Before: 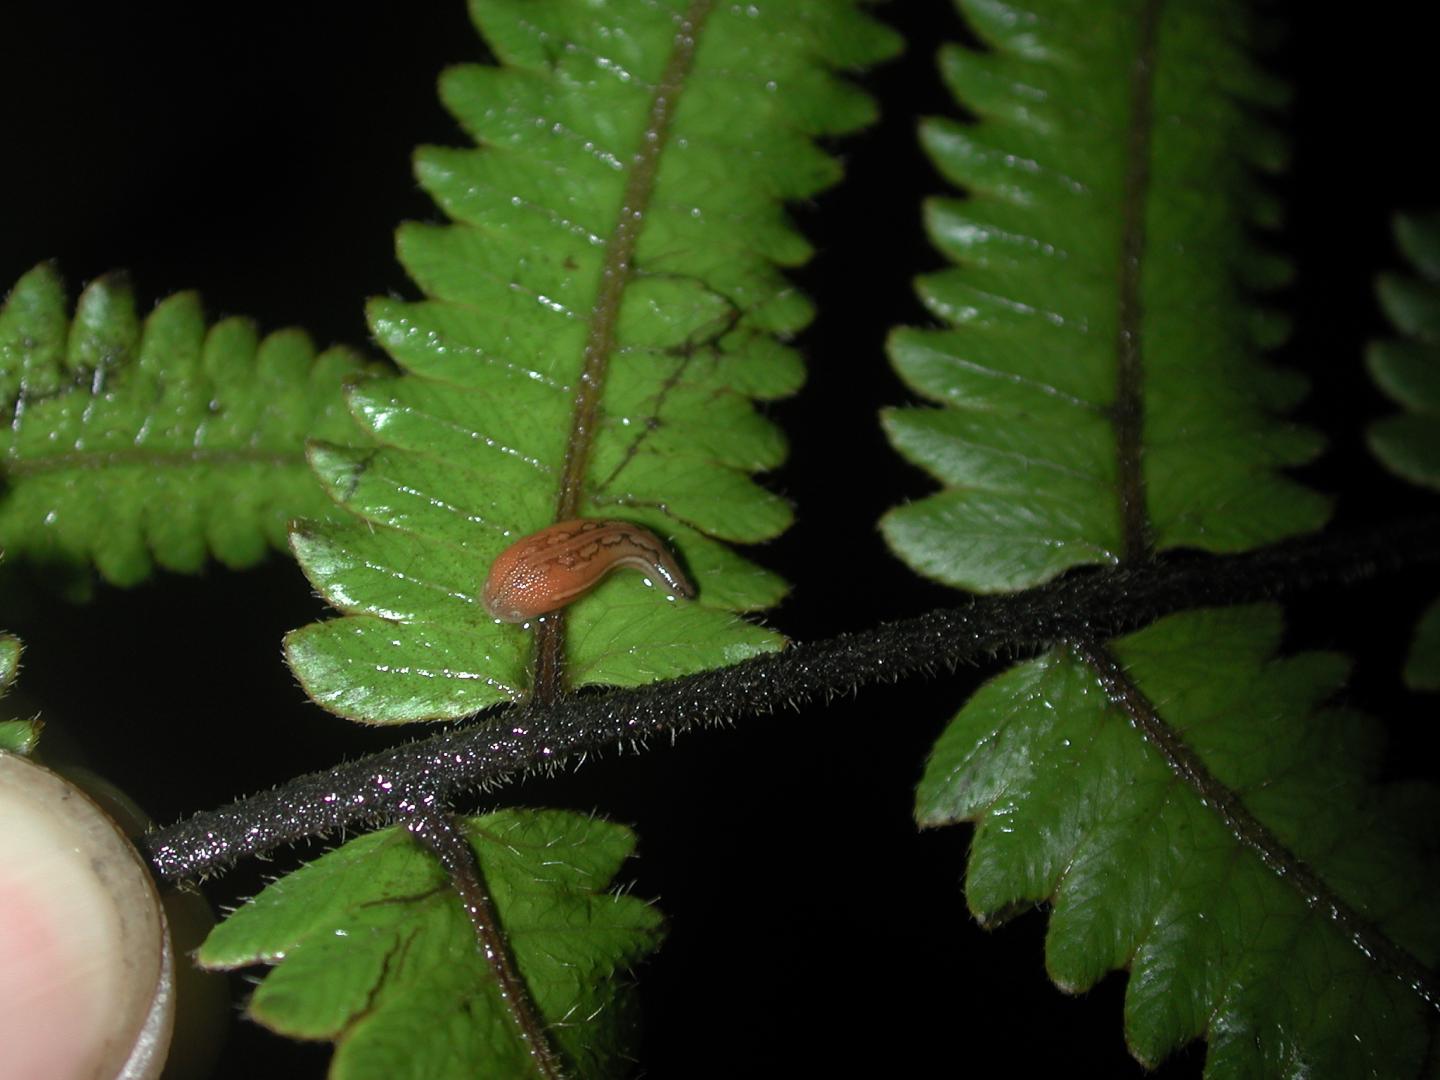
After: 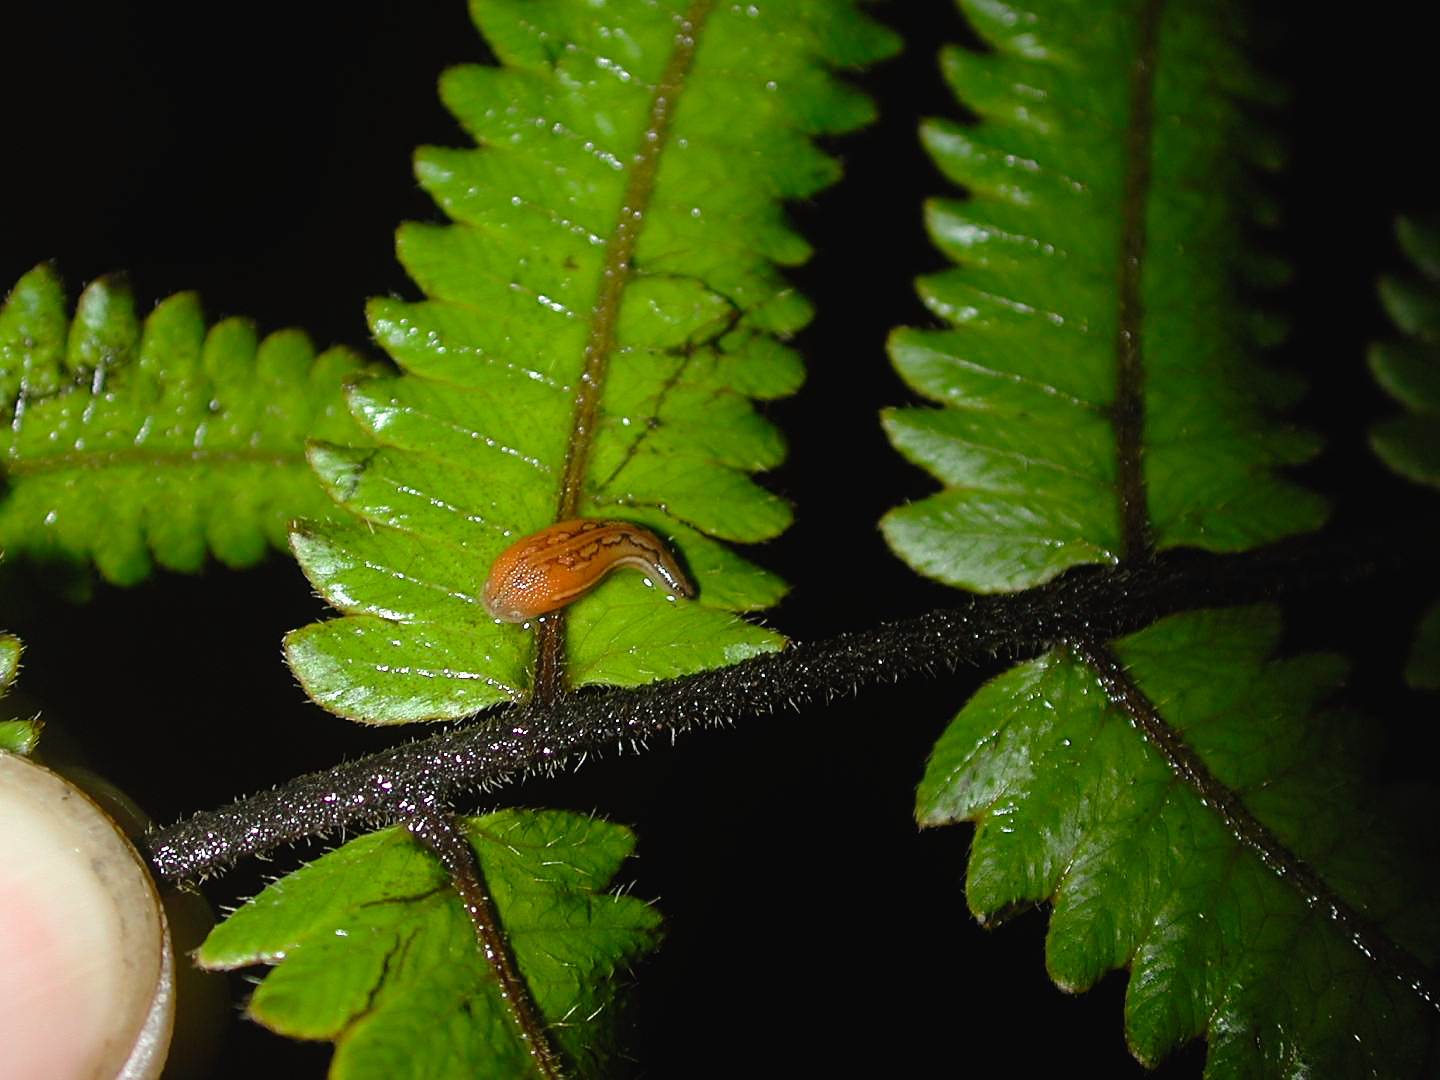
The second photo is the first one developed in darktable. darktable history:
color balance rgb: power › chroma 0.679%, power › hue 60°, perceptual saturation grading › global saturation 19.824%, perceptual brilliance grading › global brilliance 4.748%
sharpen: on, module defaults
tone curve: curves: ch0 [(0, 0.021) (0.049, 0.044) (0.152, 0.14) (0.328, 0.377) (0.473, 0.543) (0.641, 0.705) (0.868, 0.887) (1, 0.969)]; ch1 [(0, 0) (0.322, 0.328) (0.43, 0.425) (0.474, 0.466) (0.502, 0.503) (0.522, 0.526) (0.564, 0.591) (0.602, 0.632) (0.677, 0.701) (0.859, 0.885) (1, 1)]; ch2 [(0, 0) (0.33, 0.301) (0.447, 0.44) (0.487, 0.496) (0.502, 0.516) (0.535, 0.554) (0.565, 0.598) (0.618, 0.629) (1, 1)], preserve colors none
